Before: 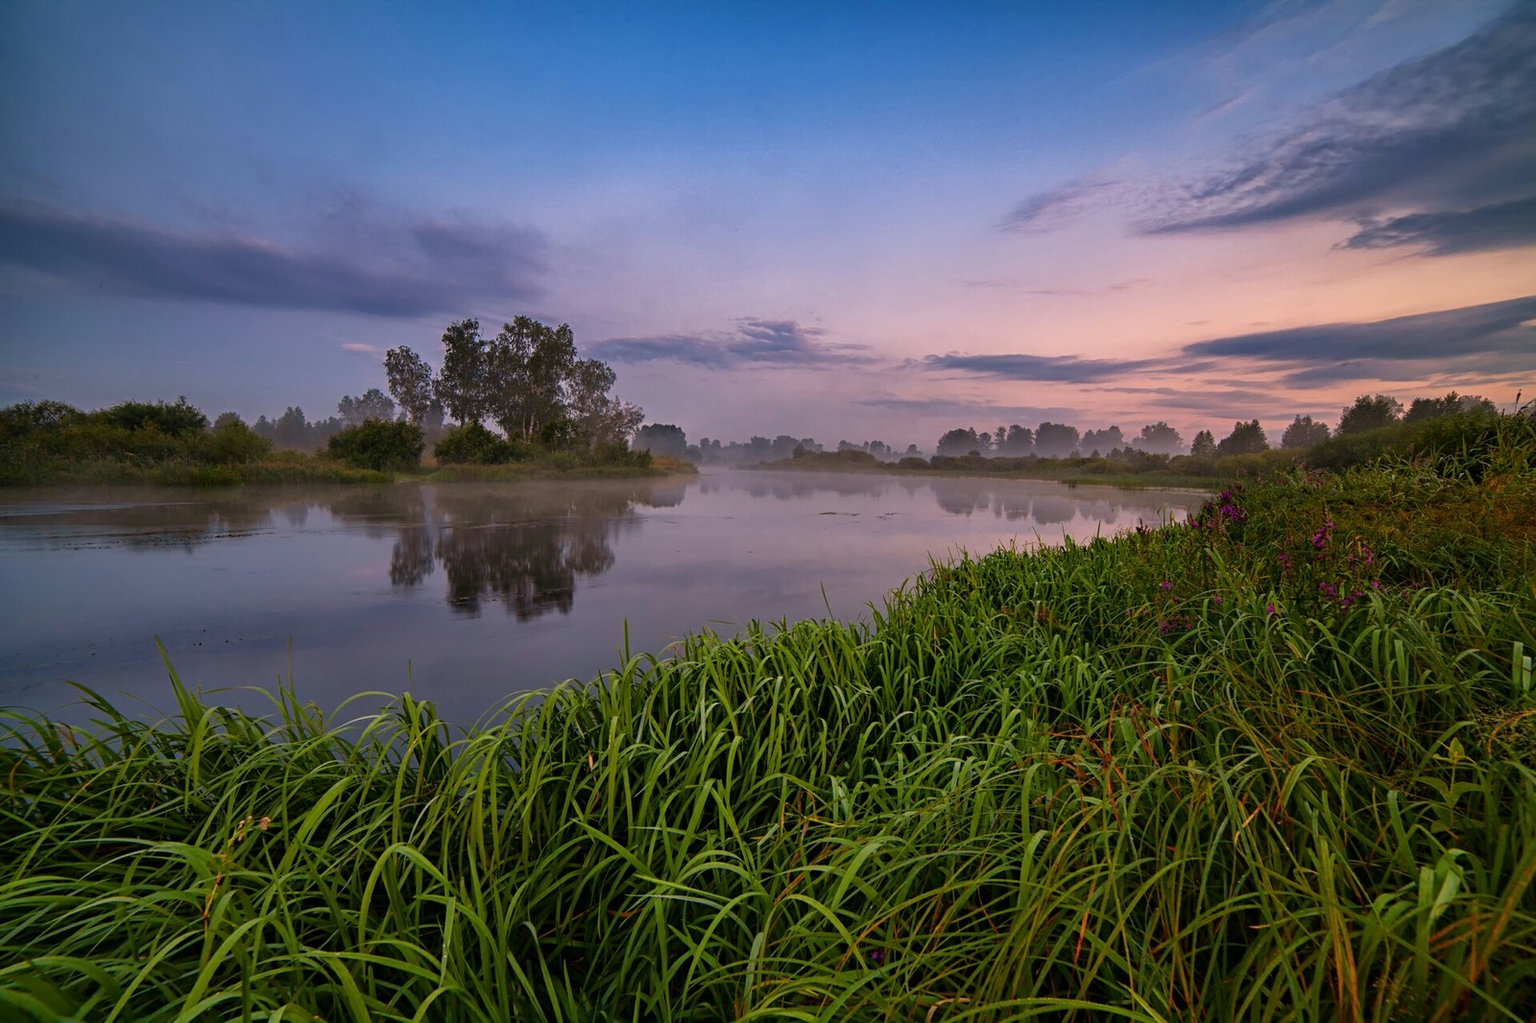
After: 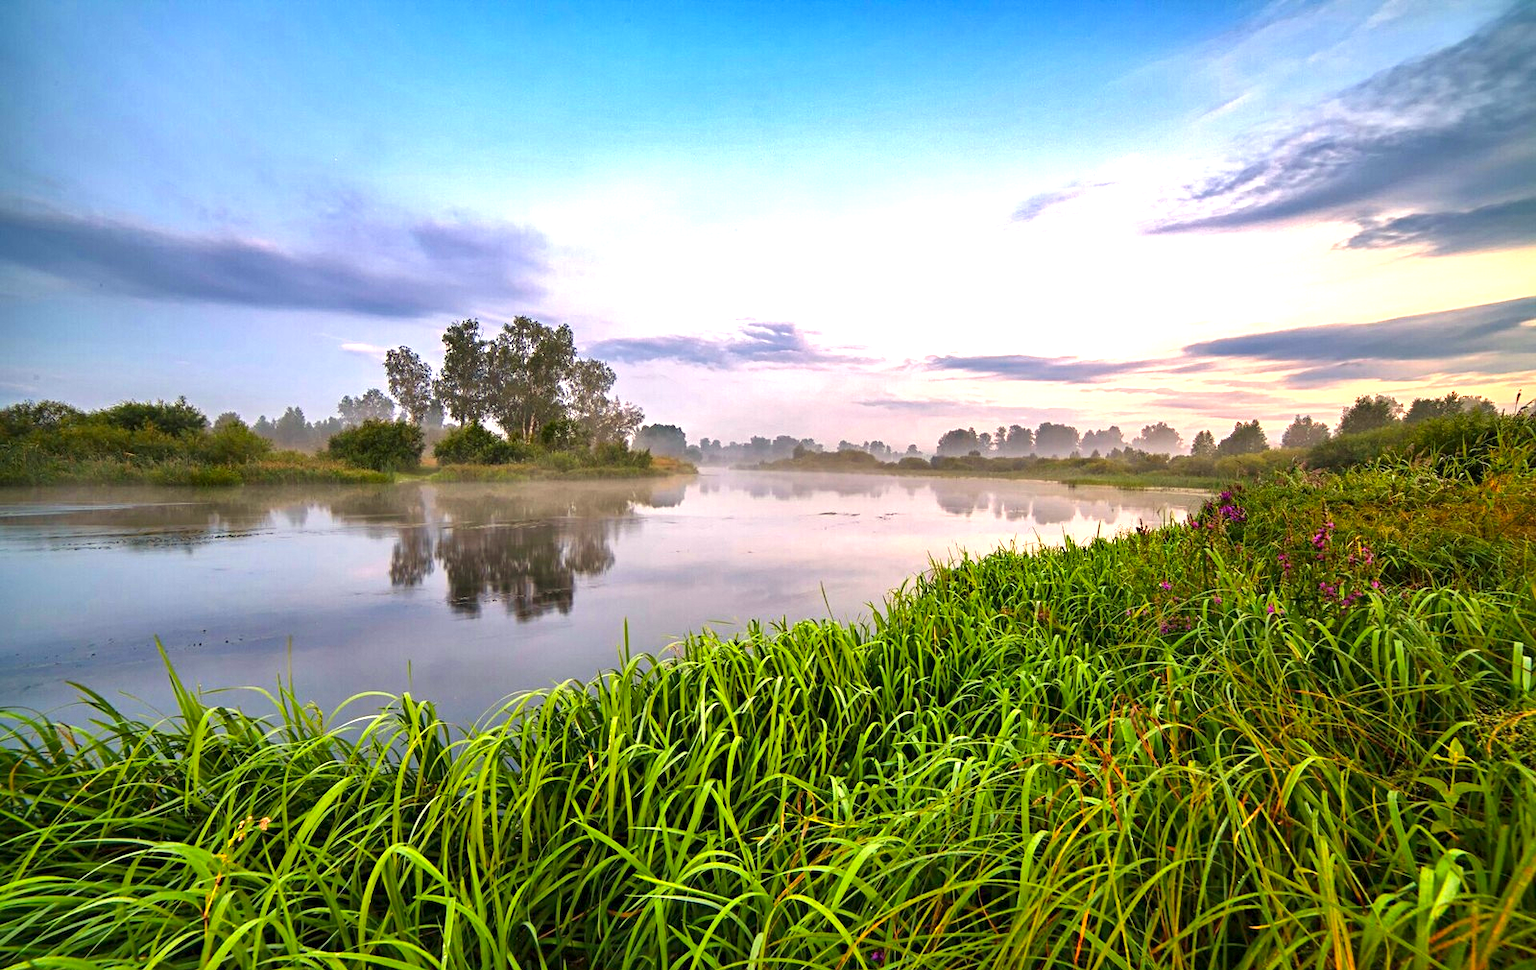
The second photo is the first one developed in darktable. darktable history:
color balance rgb: perceptual saturation grading › global saturation 8.677%
color correction: highlights a* -5.93, highlights b* 11.09
exposure: black level correction 0, exposure 1.739 EV, compensate highlight preservation false
local contrast: mode bilateral grid, contrast 20, coarseness 50, detail 132%, midtone range 0.2
crop and rotate: top 0.004%, bottom 5.138%
